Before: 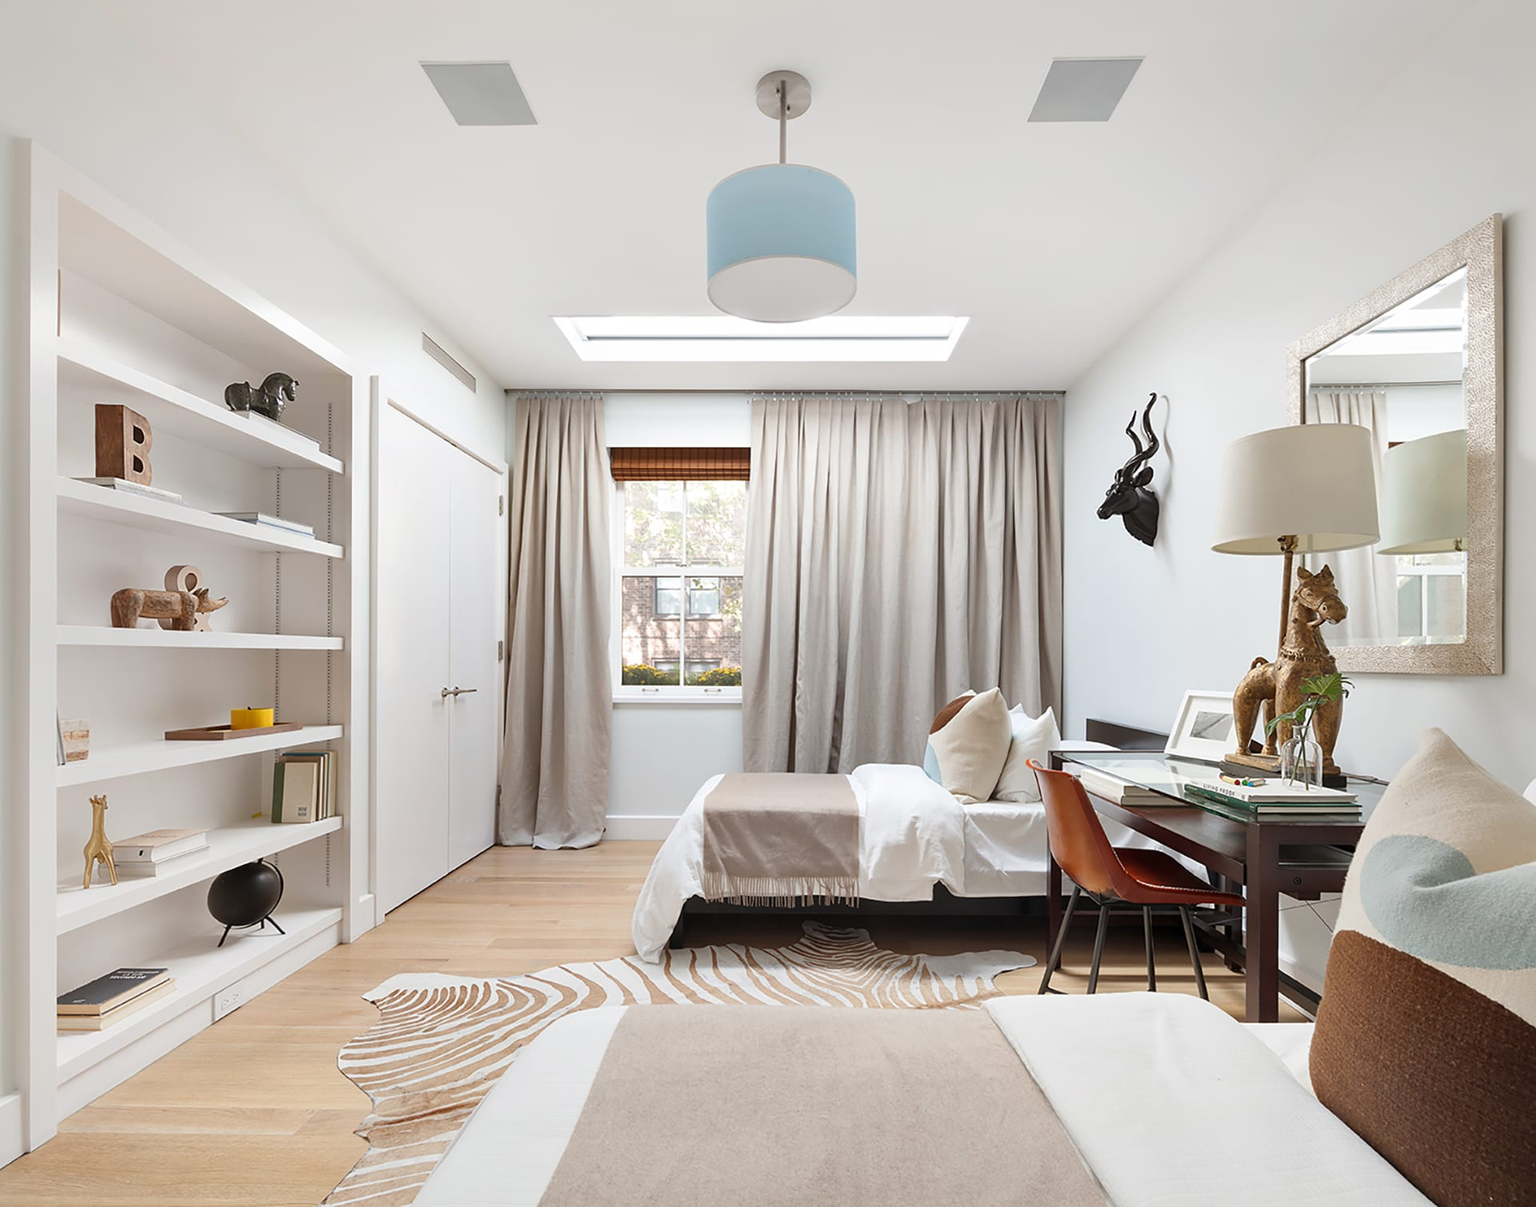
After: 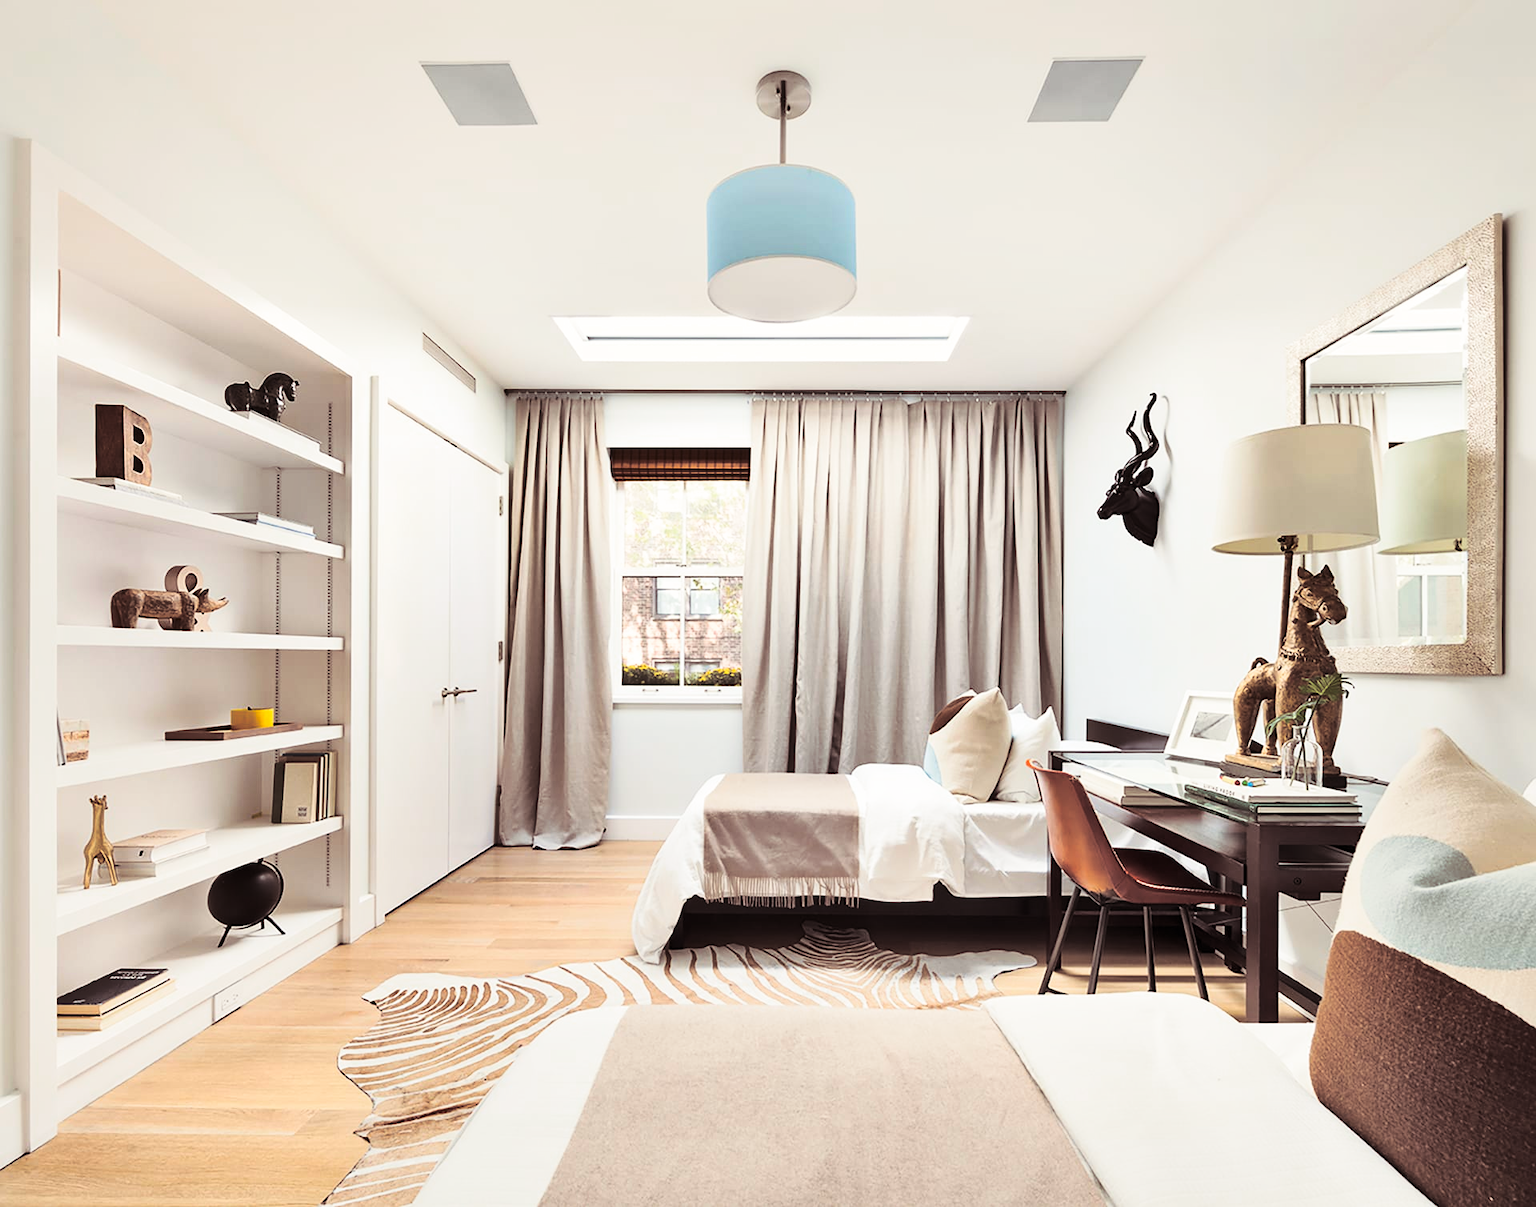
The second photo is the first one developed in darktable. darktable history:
base curve: curves: ch0 [(0, 0) (0.028, 0.03) (0.121, 0.232) (0.46, 0.748) (0.859, 0.968) (1, 1)]
split-toning: shadows › saturation 0.24, highlights › hue 54°, highlights › saturation 0.24
white balance: red 1.009, blue 0.985
shadows and highlights: soften with gaussian
